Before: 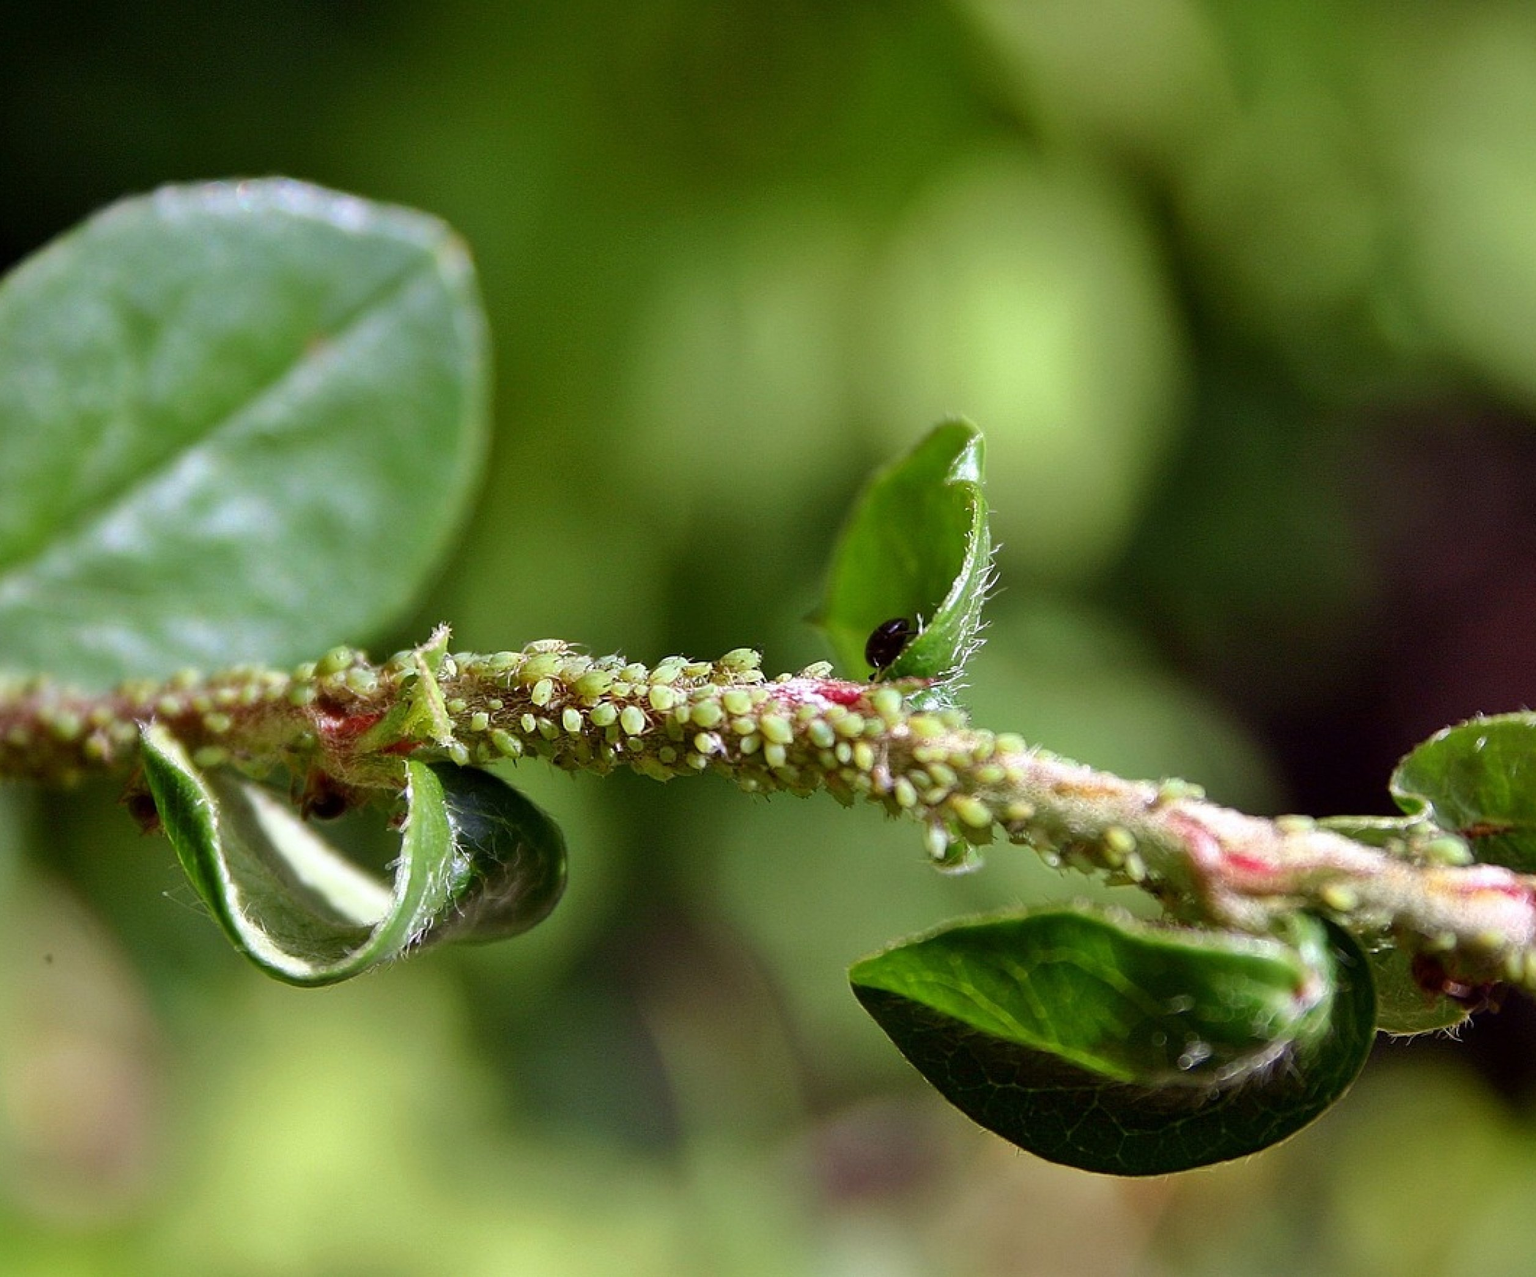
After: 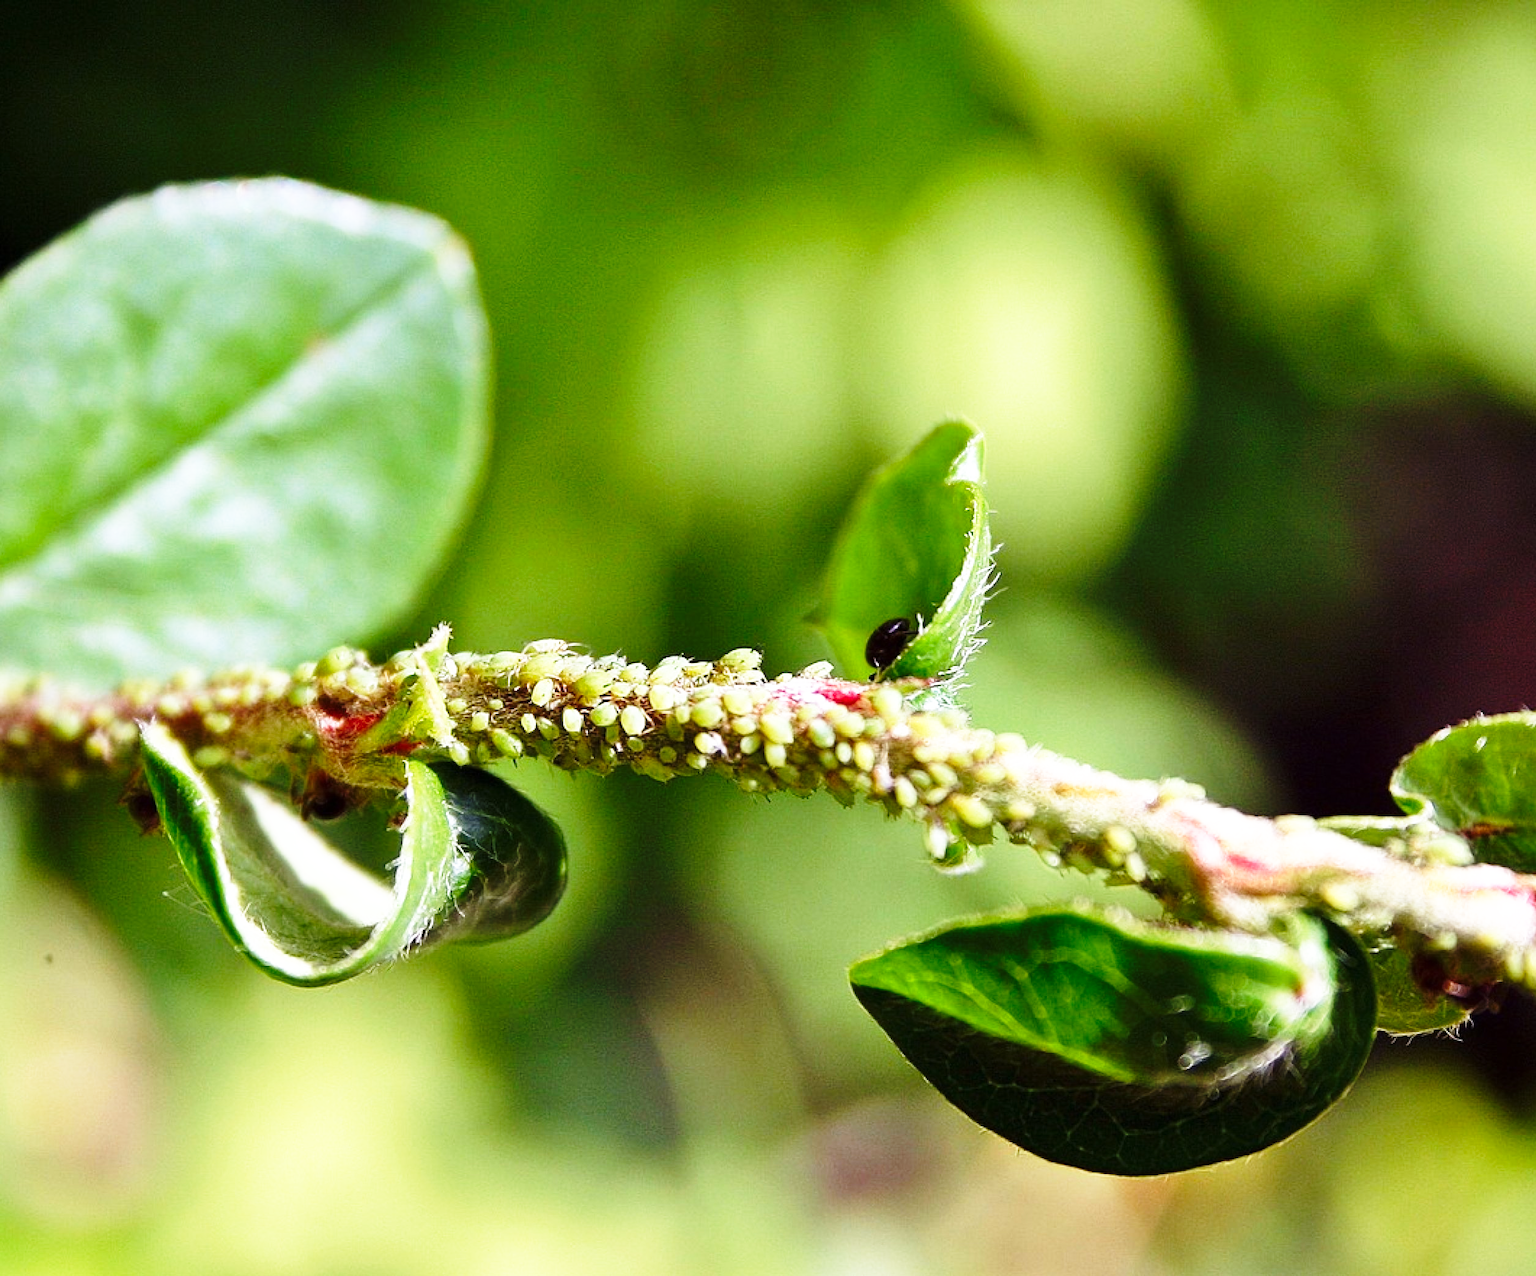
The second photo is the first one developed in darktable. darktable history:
base curve: curves: ch0 [(0, 0) (0.026, 0.03) (0.109, 0.232) (0.351, 0.748) (0.669, 0.968) (1, 1)], preserve colors none
